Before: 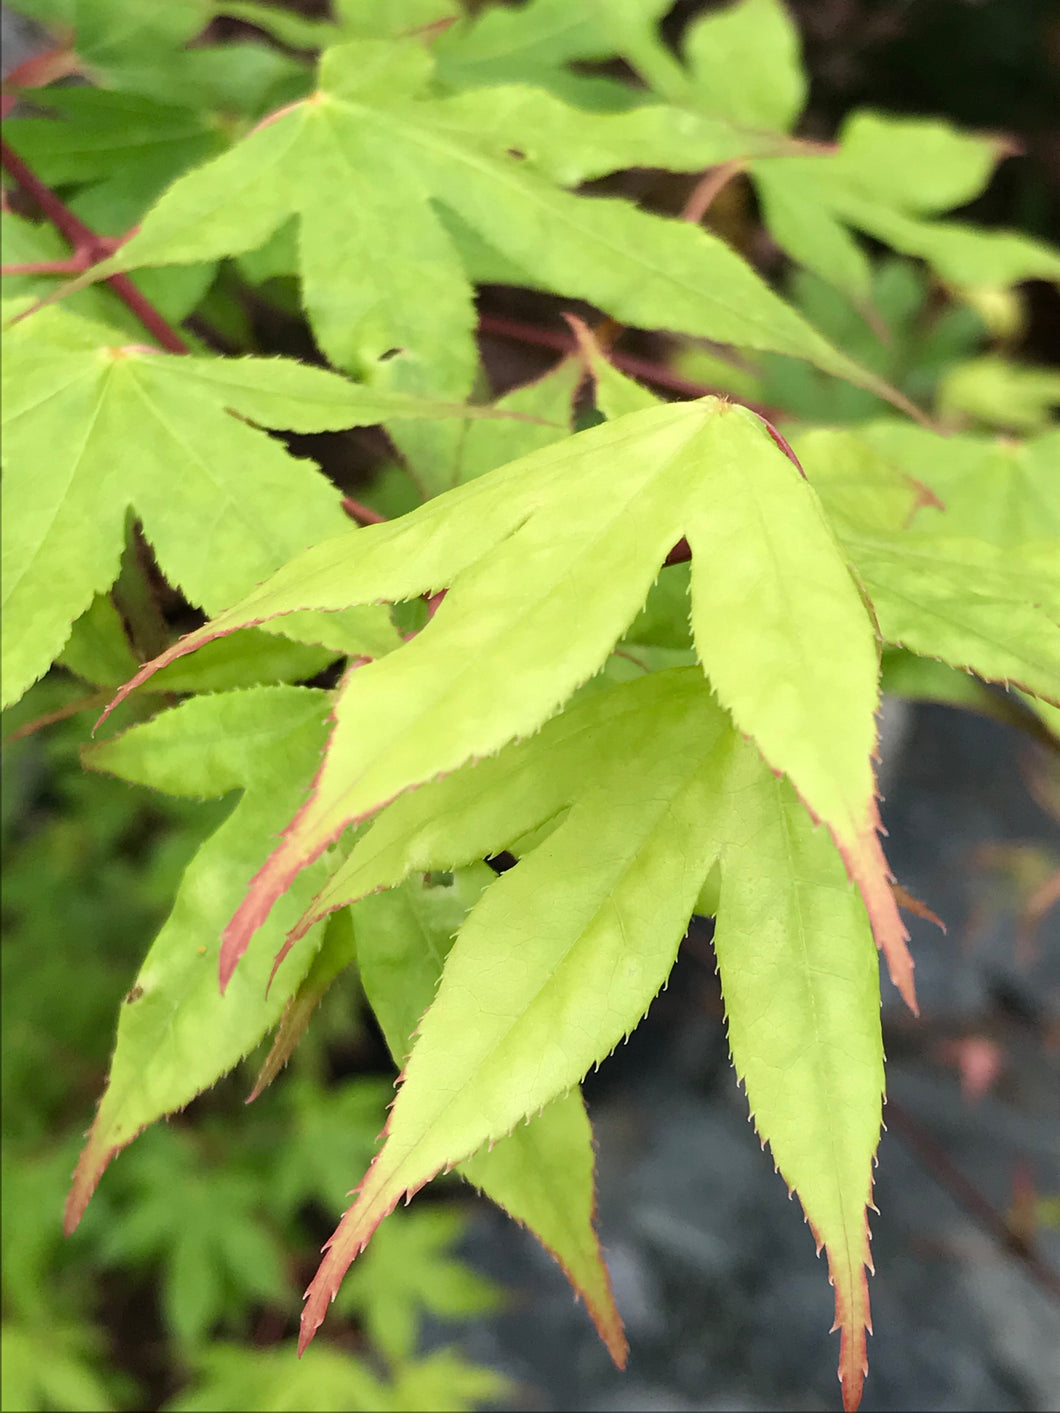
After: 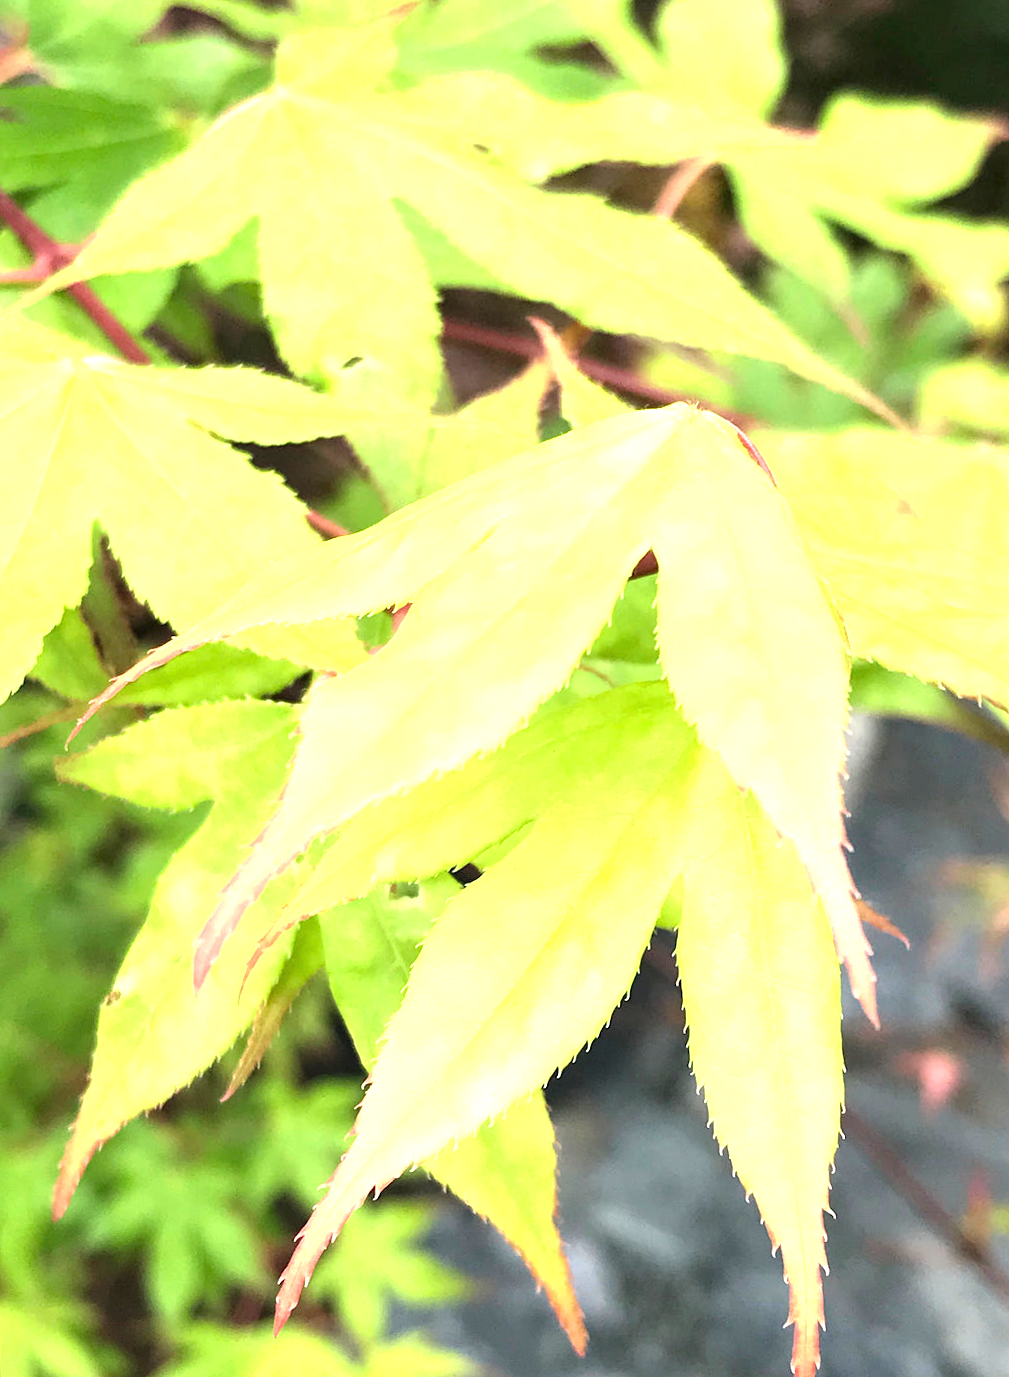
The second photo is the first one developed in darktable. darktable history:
rotate and perspective: rotation 0.074°, lens shift (vertical) 0.096, lens shift (horizontal) -0.041, crop left 0.043, crop right 0.952, crop top 0.024, crop bottom 0.979
exposure: black level correction 0, exposure 1.45 EV, compensate exposure bias true, compensate highlight preservation false
